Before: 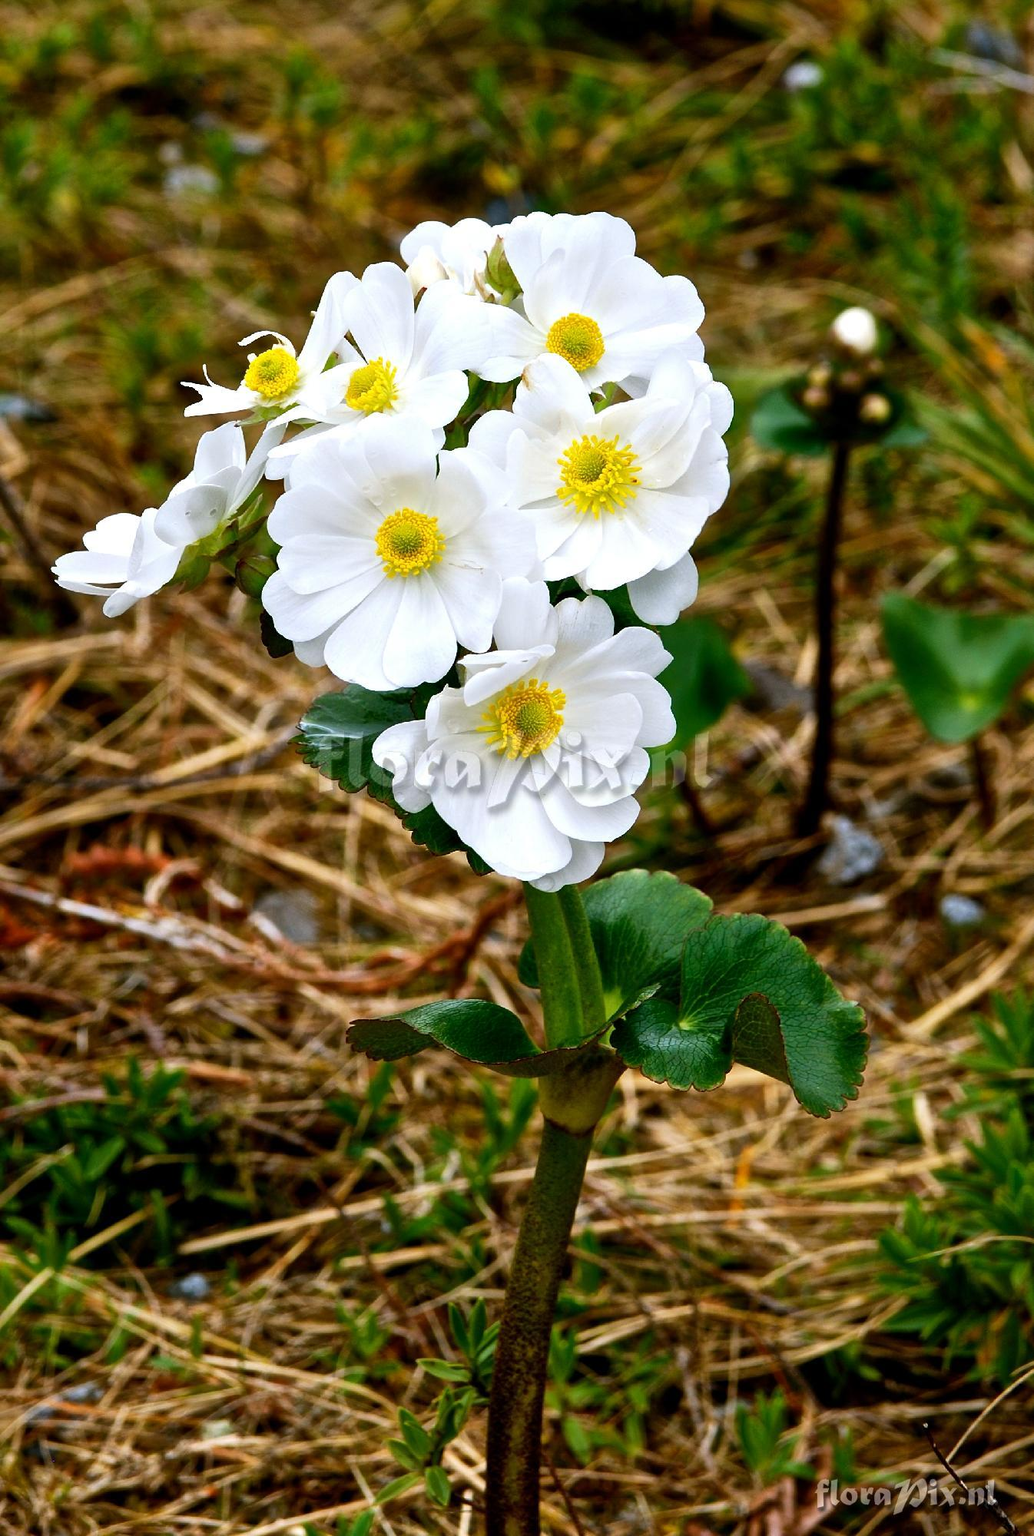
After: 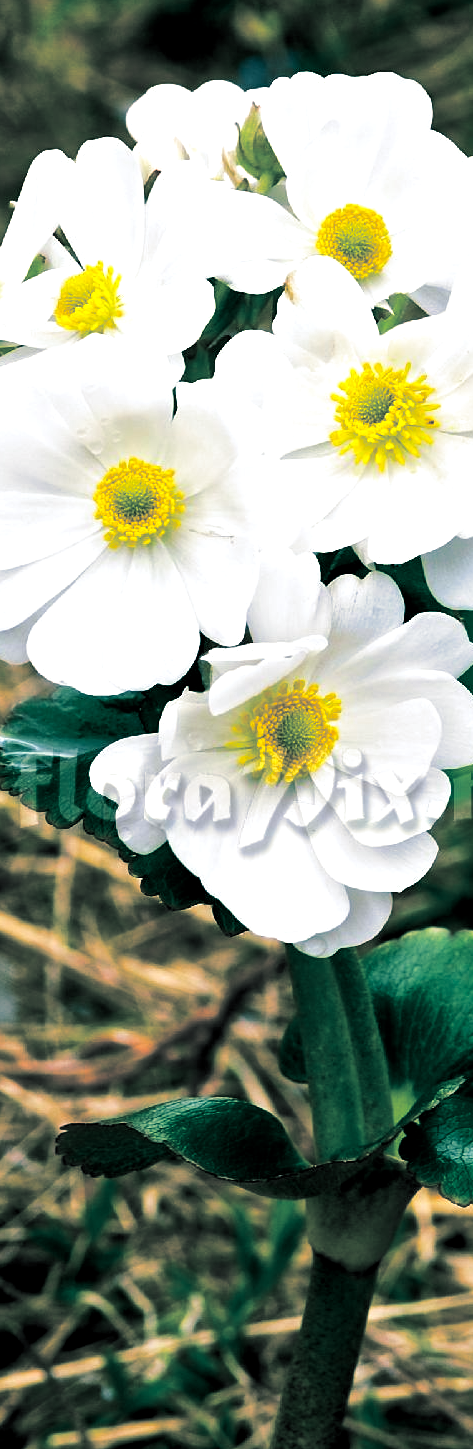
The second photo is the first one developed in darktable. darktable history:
split-toning: shadows › hue 186.43°, highlights › hue 49.29°, compress 30.29%
color balance rgb: global offset › luminance -0.51%, perceptual saturation grading › global saturation 27.53%, perceptual saturation grading › highlights -25%, perceptual saturation grading › shadows 25%, perceptual brilliance grading › highlights 6.62%, perceptual brilliance grading › mid-tones 17.07%, perceptual brilliance grading › shadows -5.23%
crop and rotate: left 29.476%, top 10.214%, right 35.32%, bottom 17.333%
exposure: exposure 0.02 EV, compensate highlight preservation false
